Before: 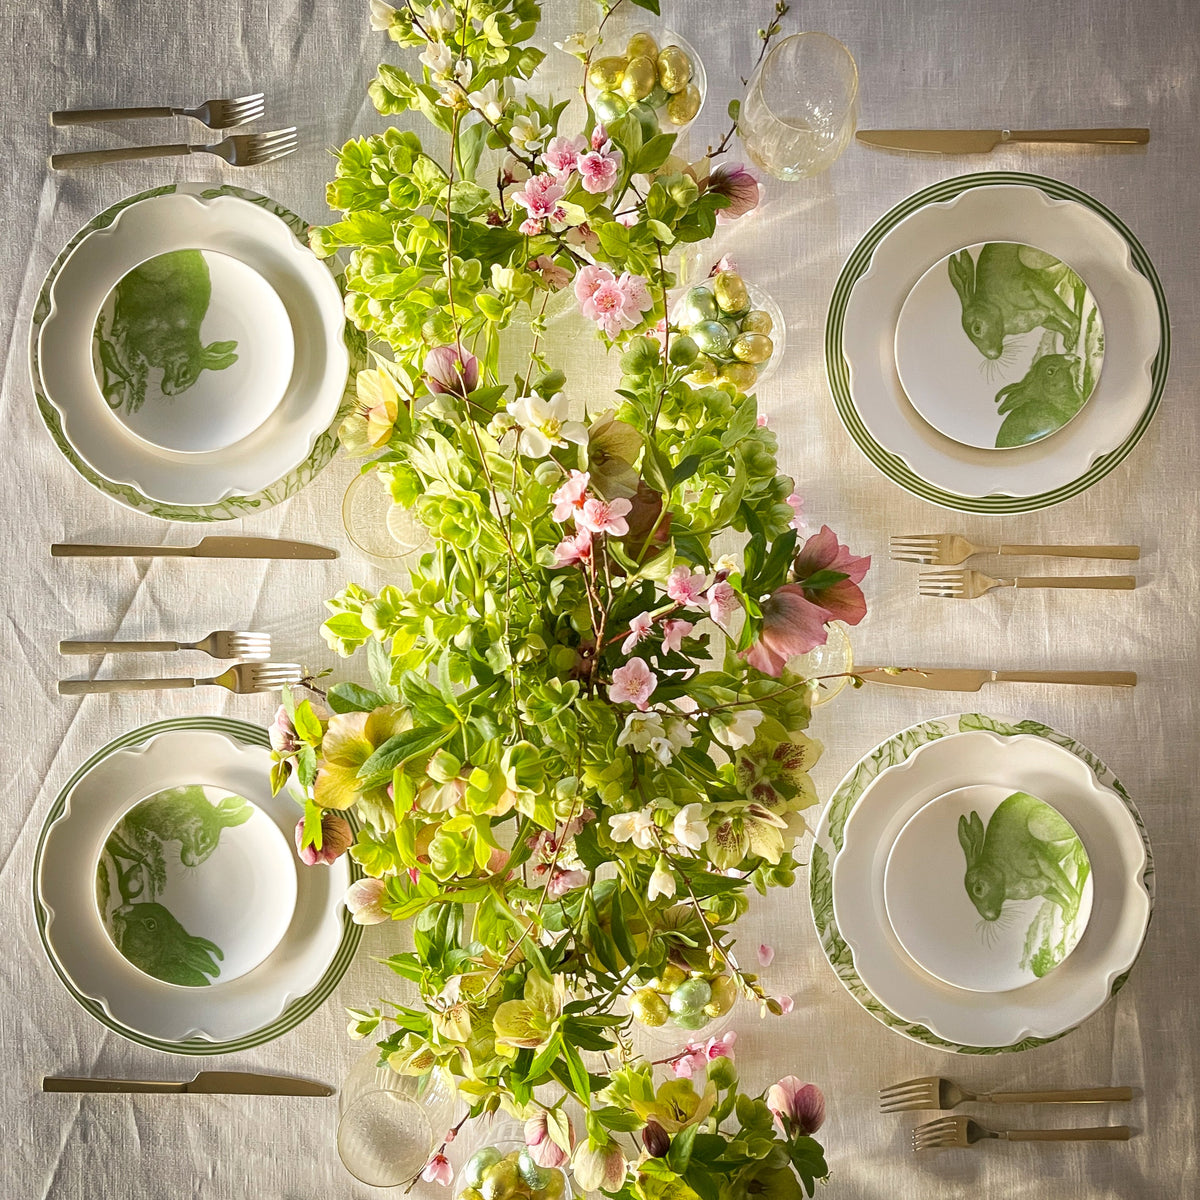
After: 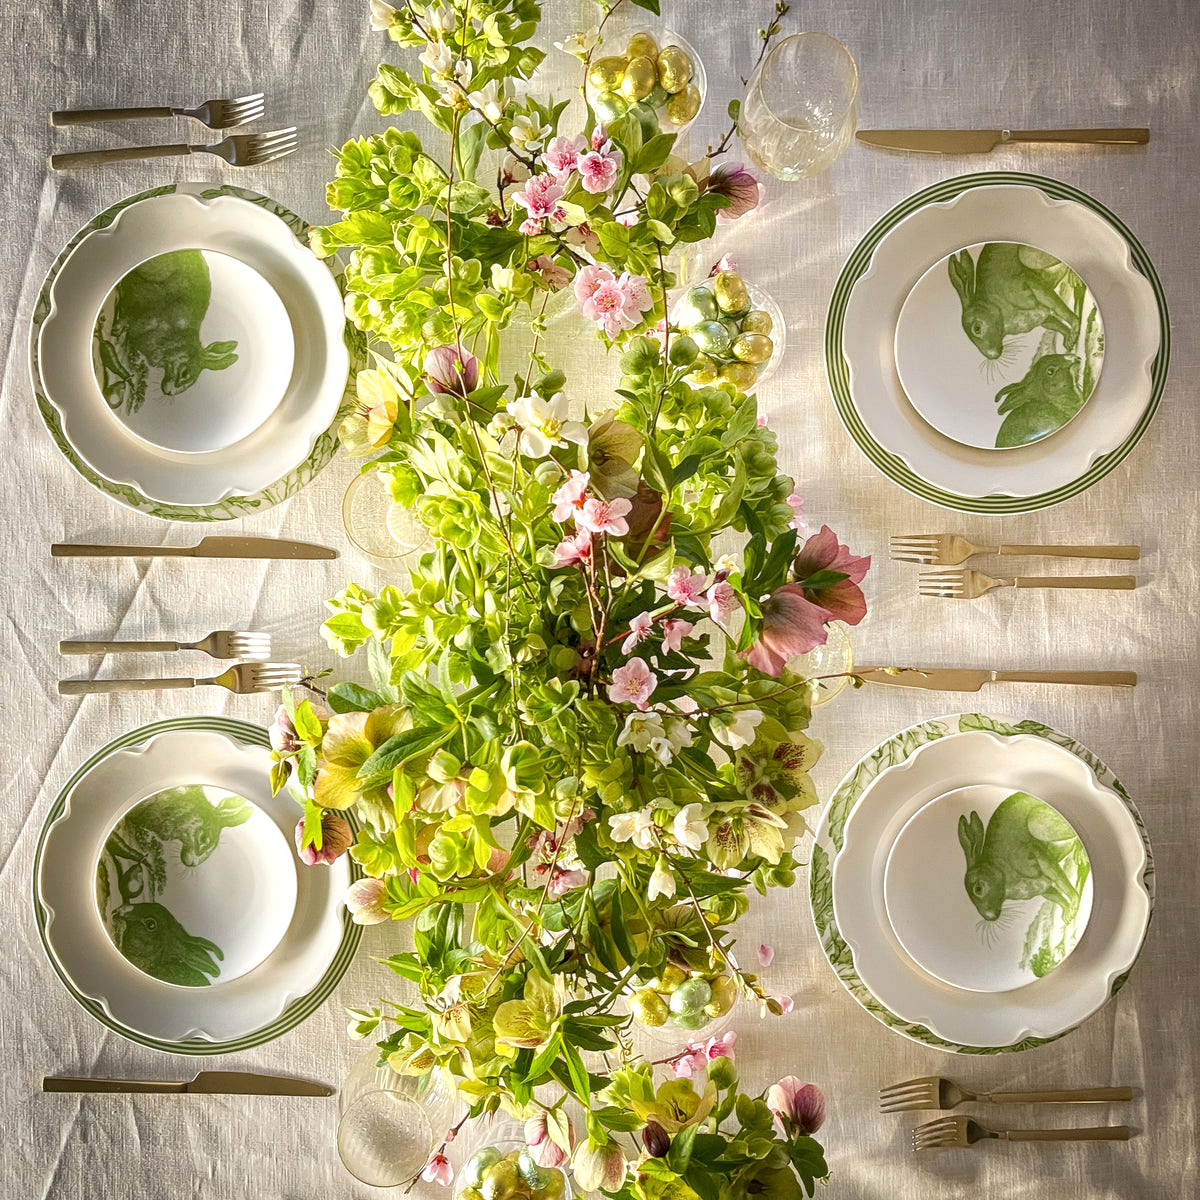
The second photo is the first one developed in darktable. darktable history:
local contrast: on, module defaults
exposure: exposure 0.078 EV, compensate highlight preservation false
